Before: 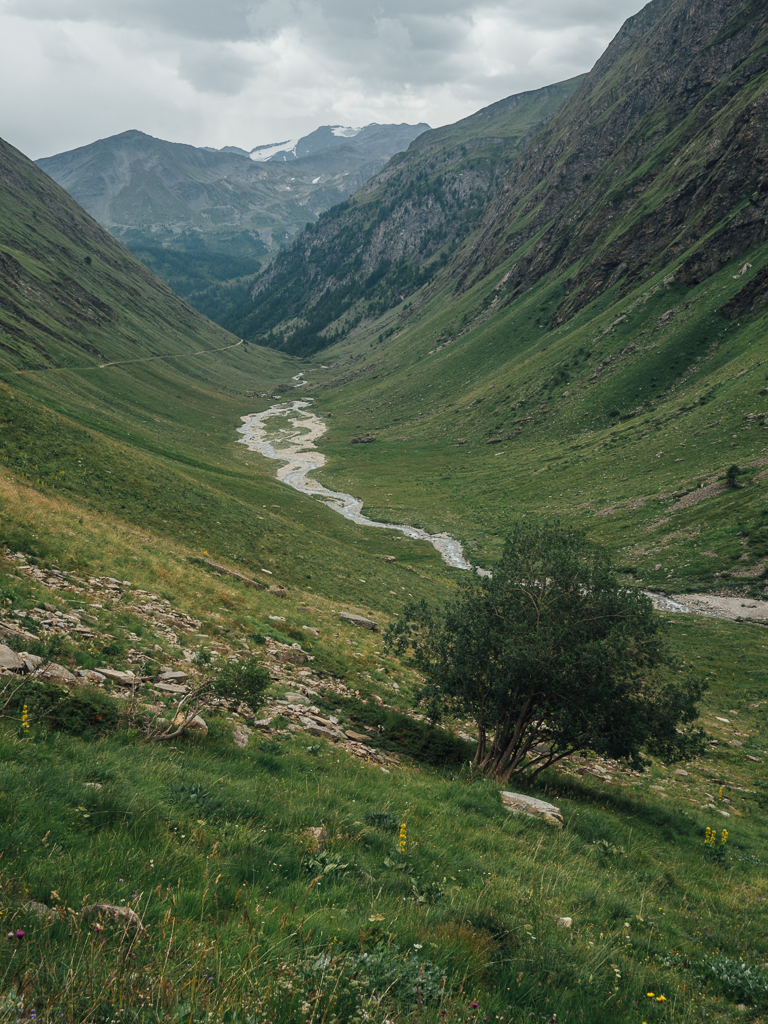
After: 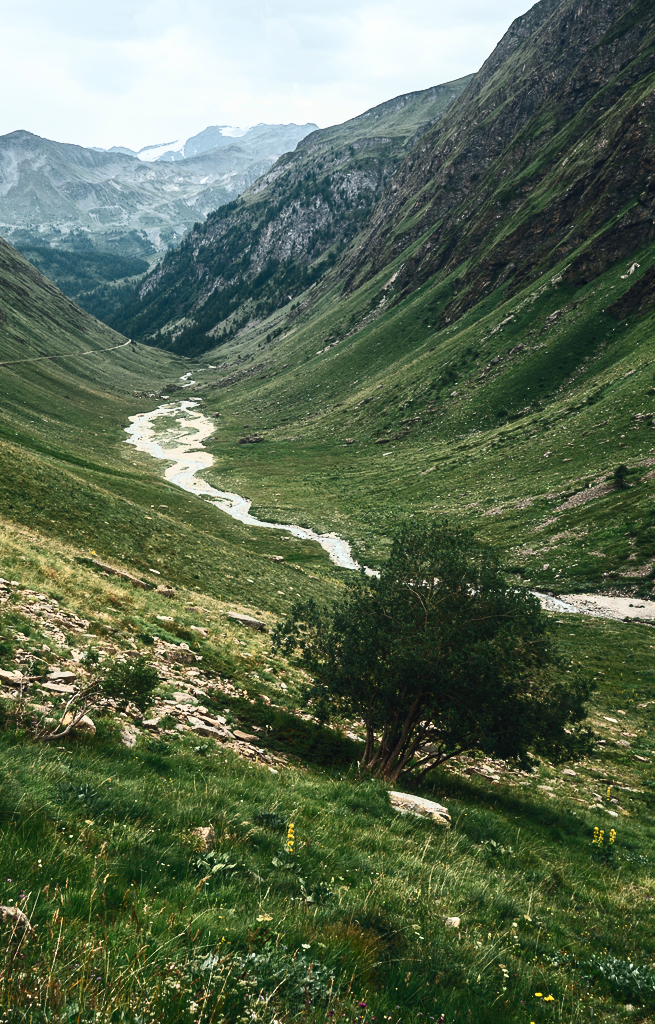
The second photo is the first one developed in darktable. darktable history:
contrast brightness saturation: contrast 0.62, brightness 0.34, saturation 0.14
crop and rotate: left 14.584%
